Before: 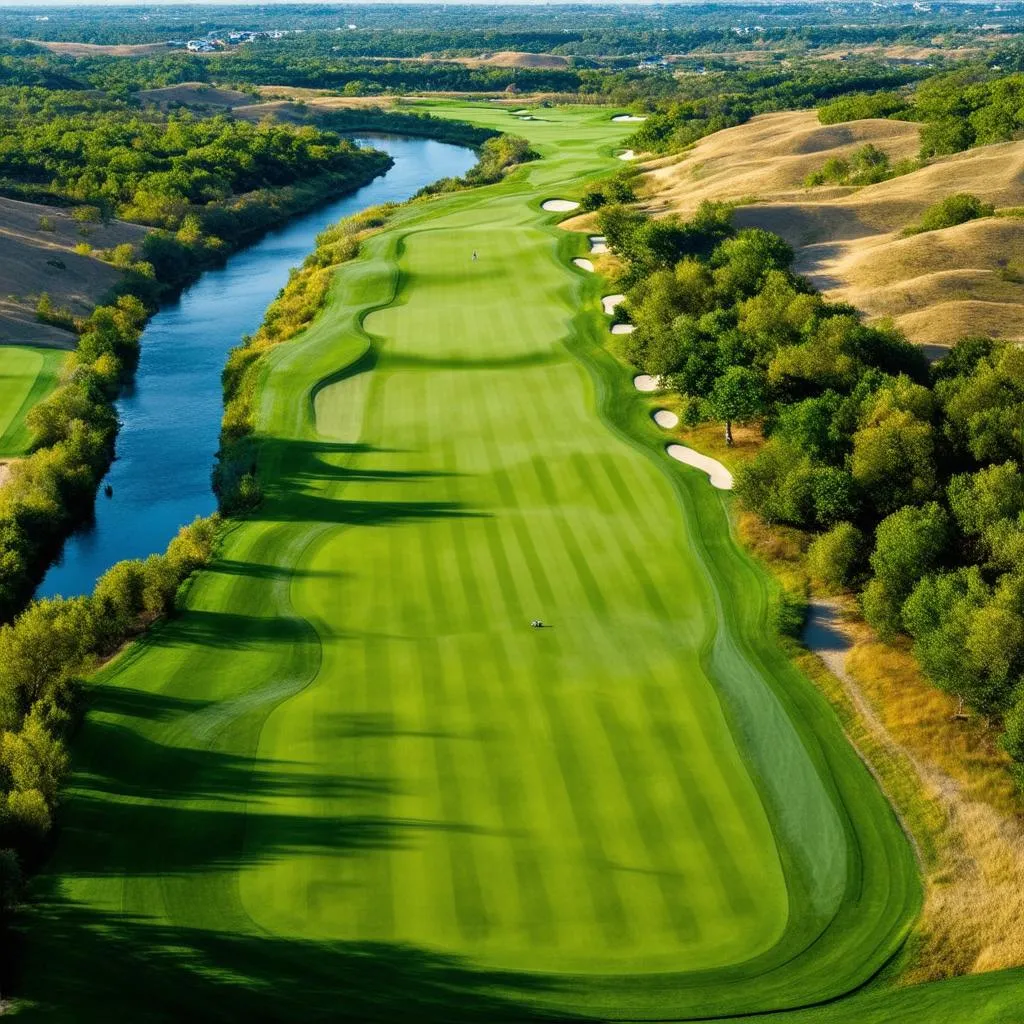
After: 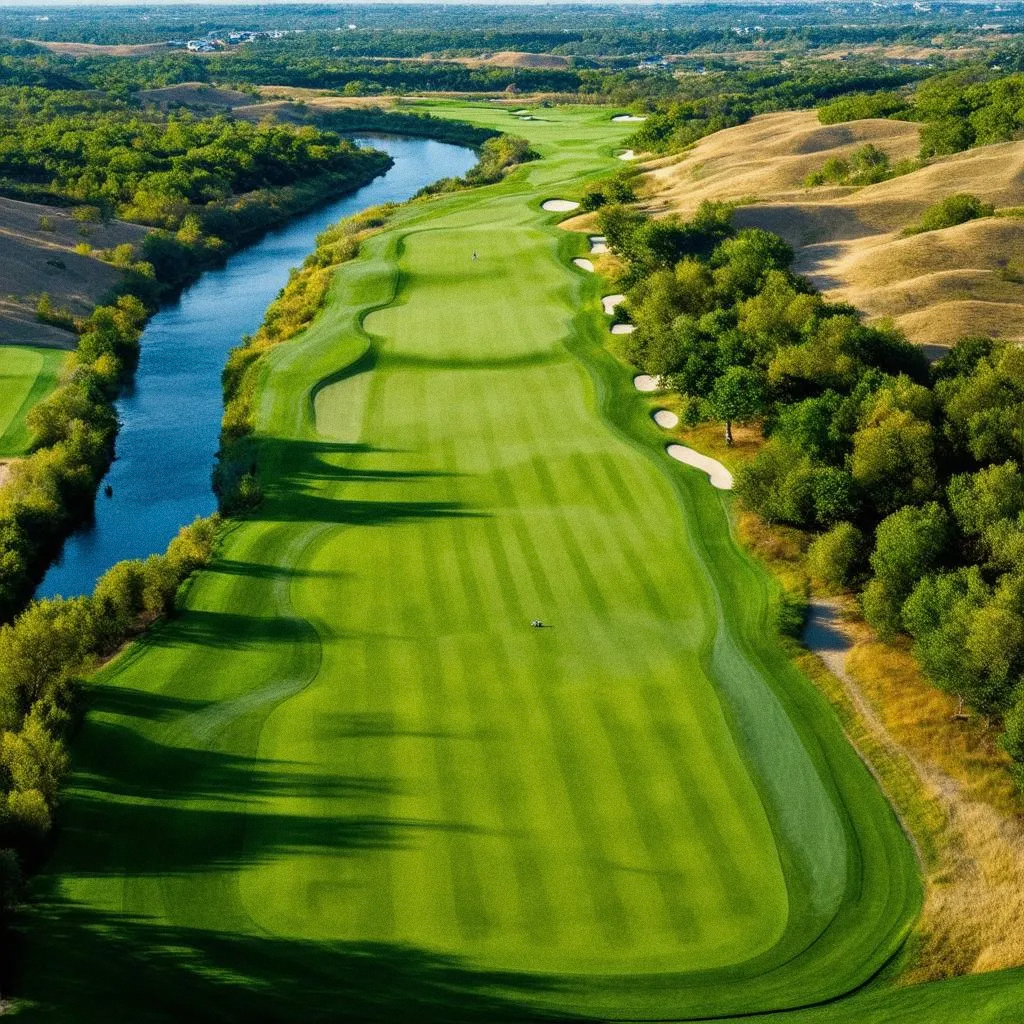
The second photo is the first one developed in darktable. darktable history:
exposure: exposure -0.072 EV, compensate highlight preservation false
grain: on, module defaults
